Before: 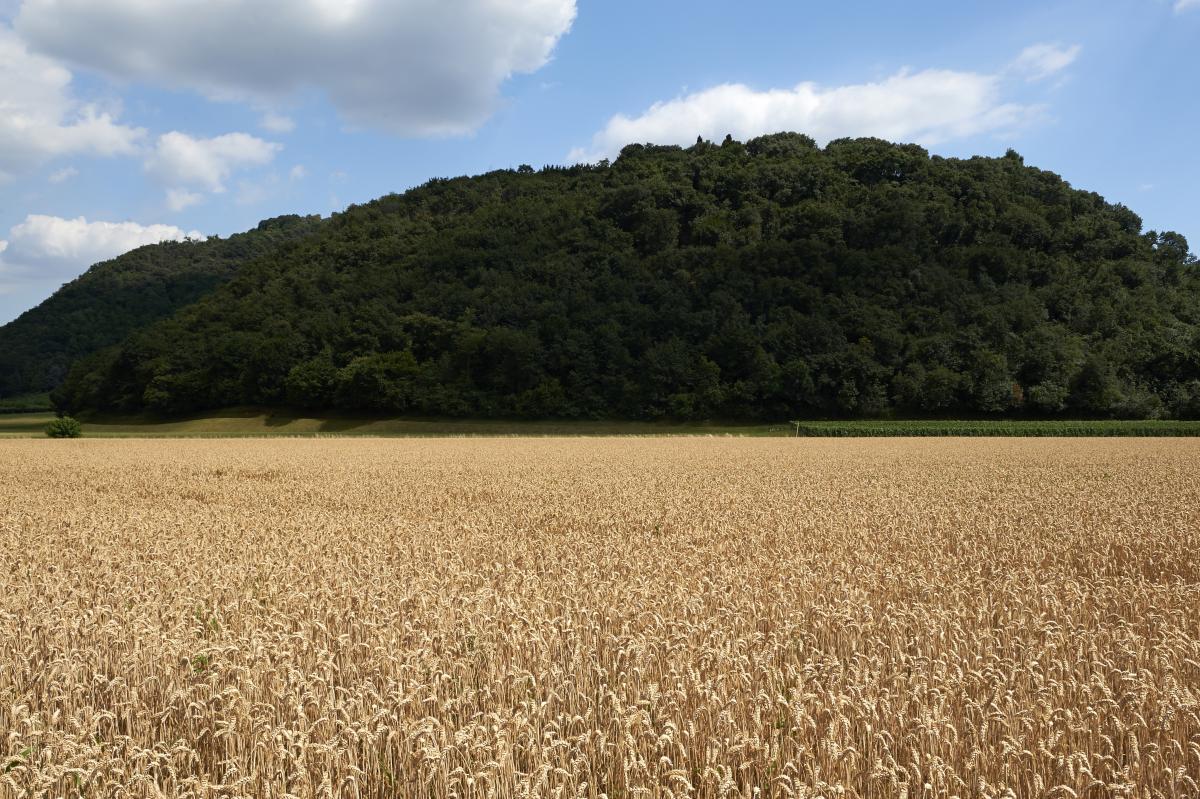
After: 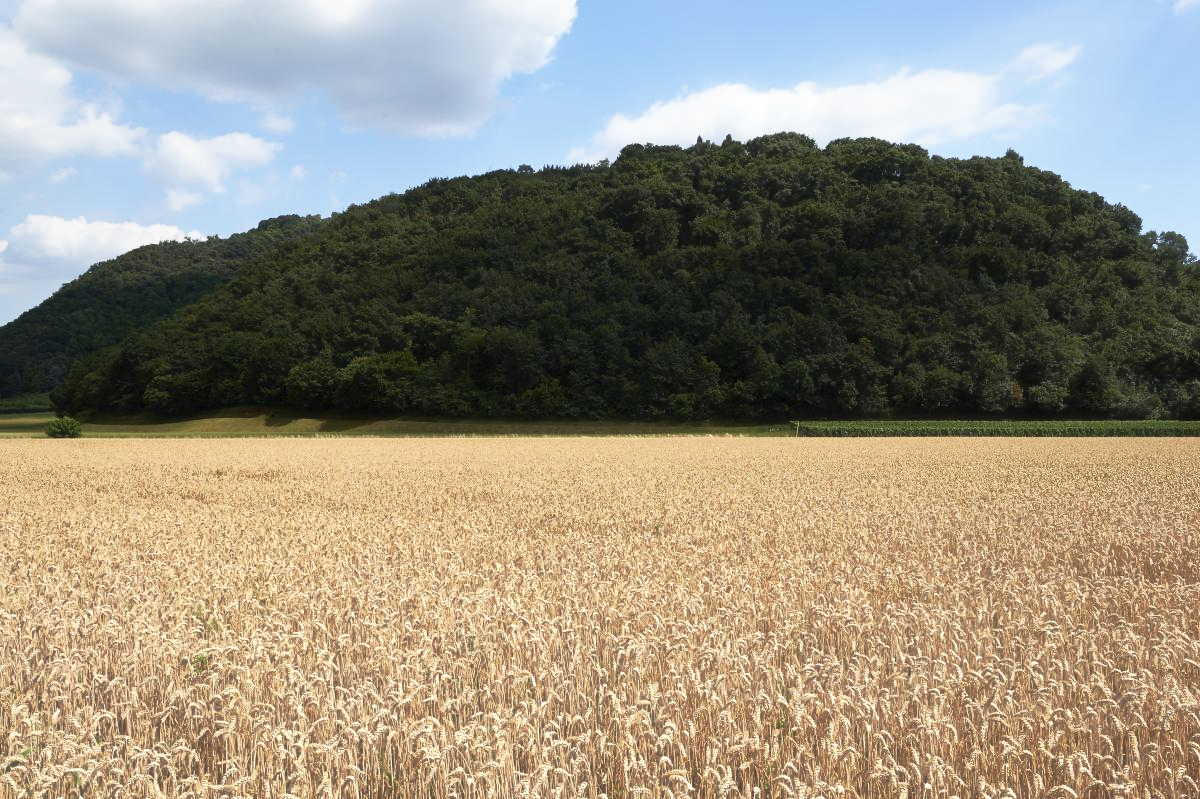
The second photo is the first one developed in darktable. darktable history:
haze removal: strength -0.1, adaptive false
base curve: curves: ch0 [(0, 0) (0.688, 0.865) (1, 1)], preserve colors none
